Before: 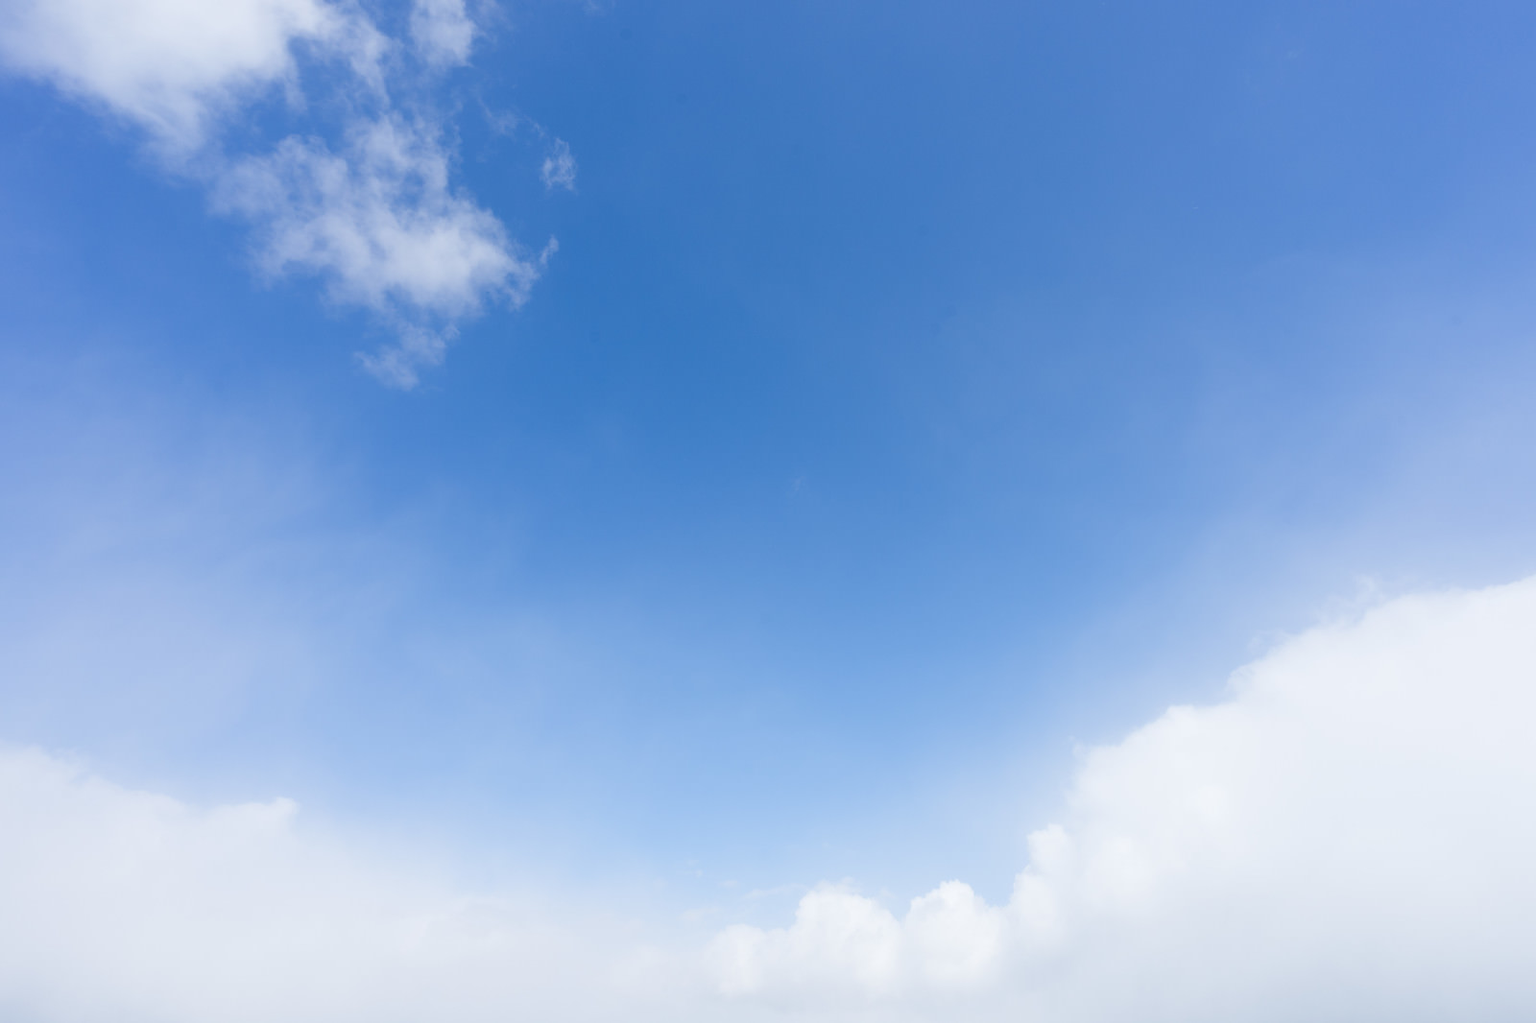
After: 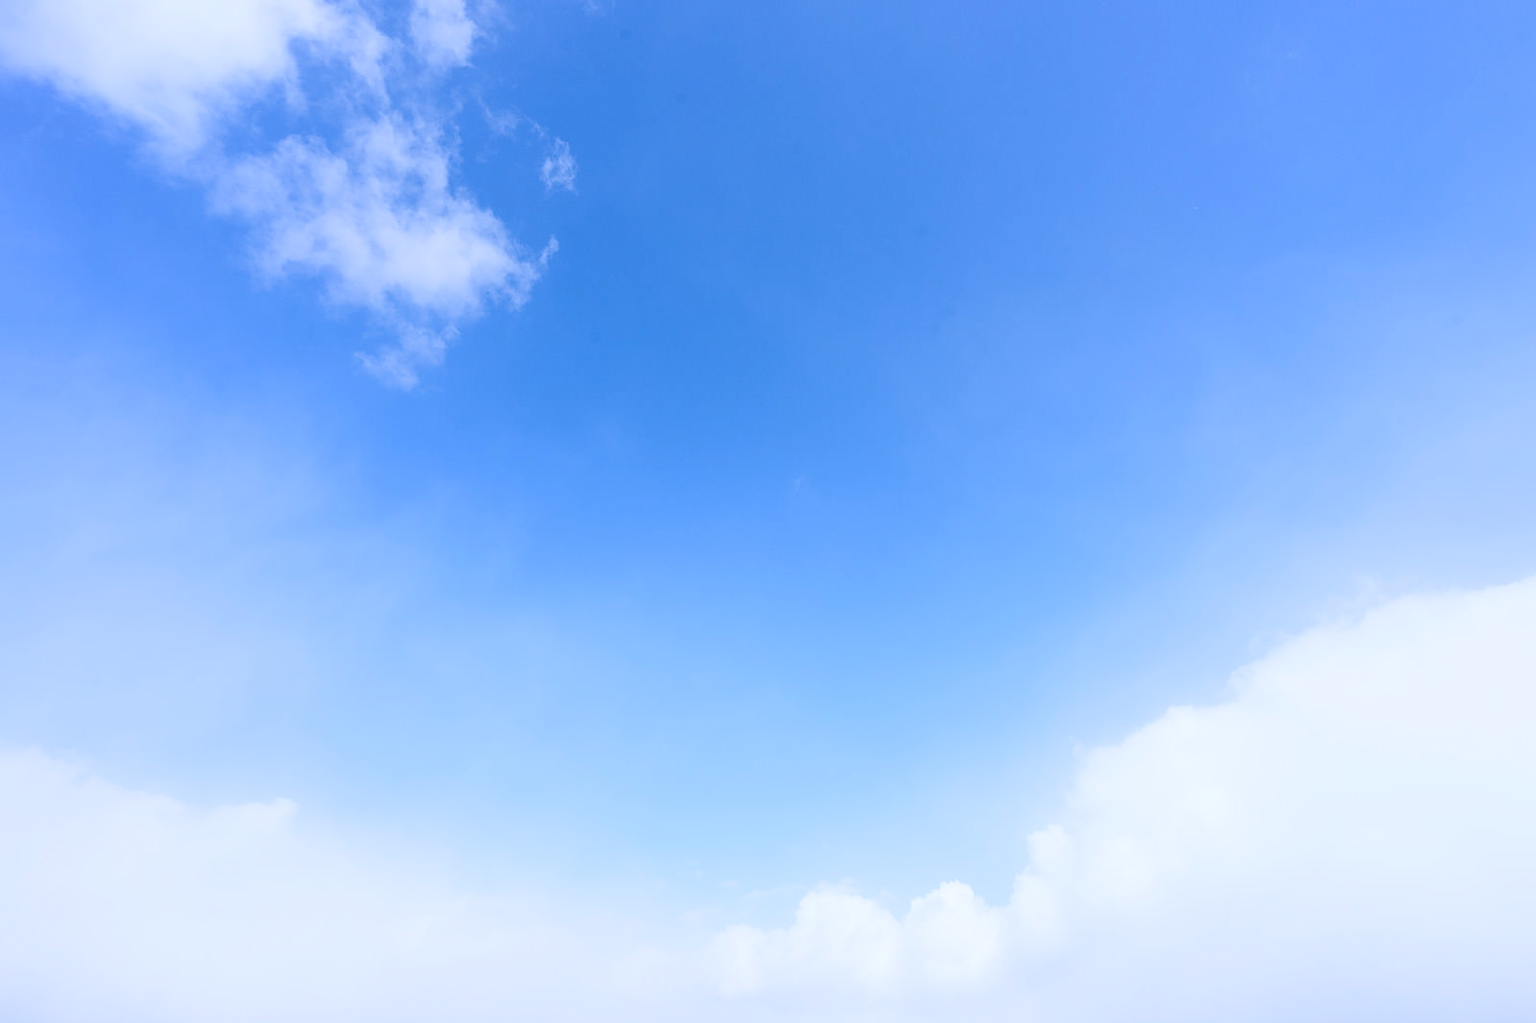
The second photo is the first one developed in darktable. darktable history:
tone curve: curves: ch0 [(0, 0) (0.003, 0.047) (0.011, 0.051) (0.025, 0.061) (0.044, 0.075) (0.069, 0.09) (0.1, 0.102) (0.136, 0.125) (0.177, 0.173) (0.224, 0.226) (0.277, 0.303) (0.335, 0.388) (0.399, 0.469) (0.468, 0.545) (0.543, 0.623) (0.623, 0.695) (0.709, 0.766) (0.801, 0.832) (0.898, 0.905) (1, 1)], color space Lab, independent channels, preserve colors none
contrast brightness saturation: contrast 0.145, brightness -0.006, saturation 0.101
exposure: compensate exposure bias true, compensate highlight preservation false
sharpen: on, module defaults
color calibration: illuminant as shot in camera, x 0.358, y 0.373, temperature 4628.91 K
